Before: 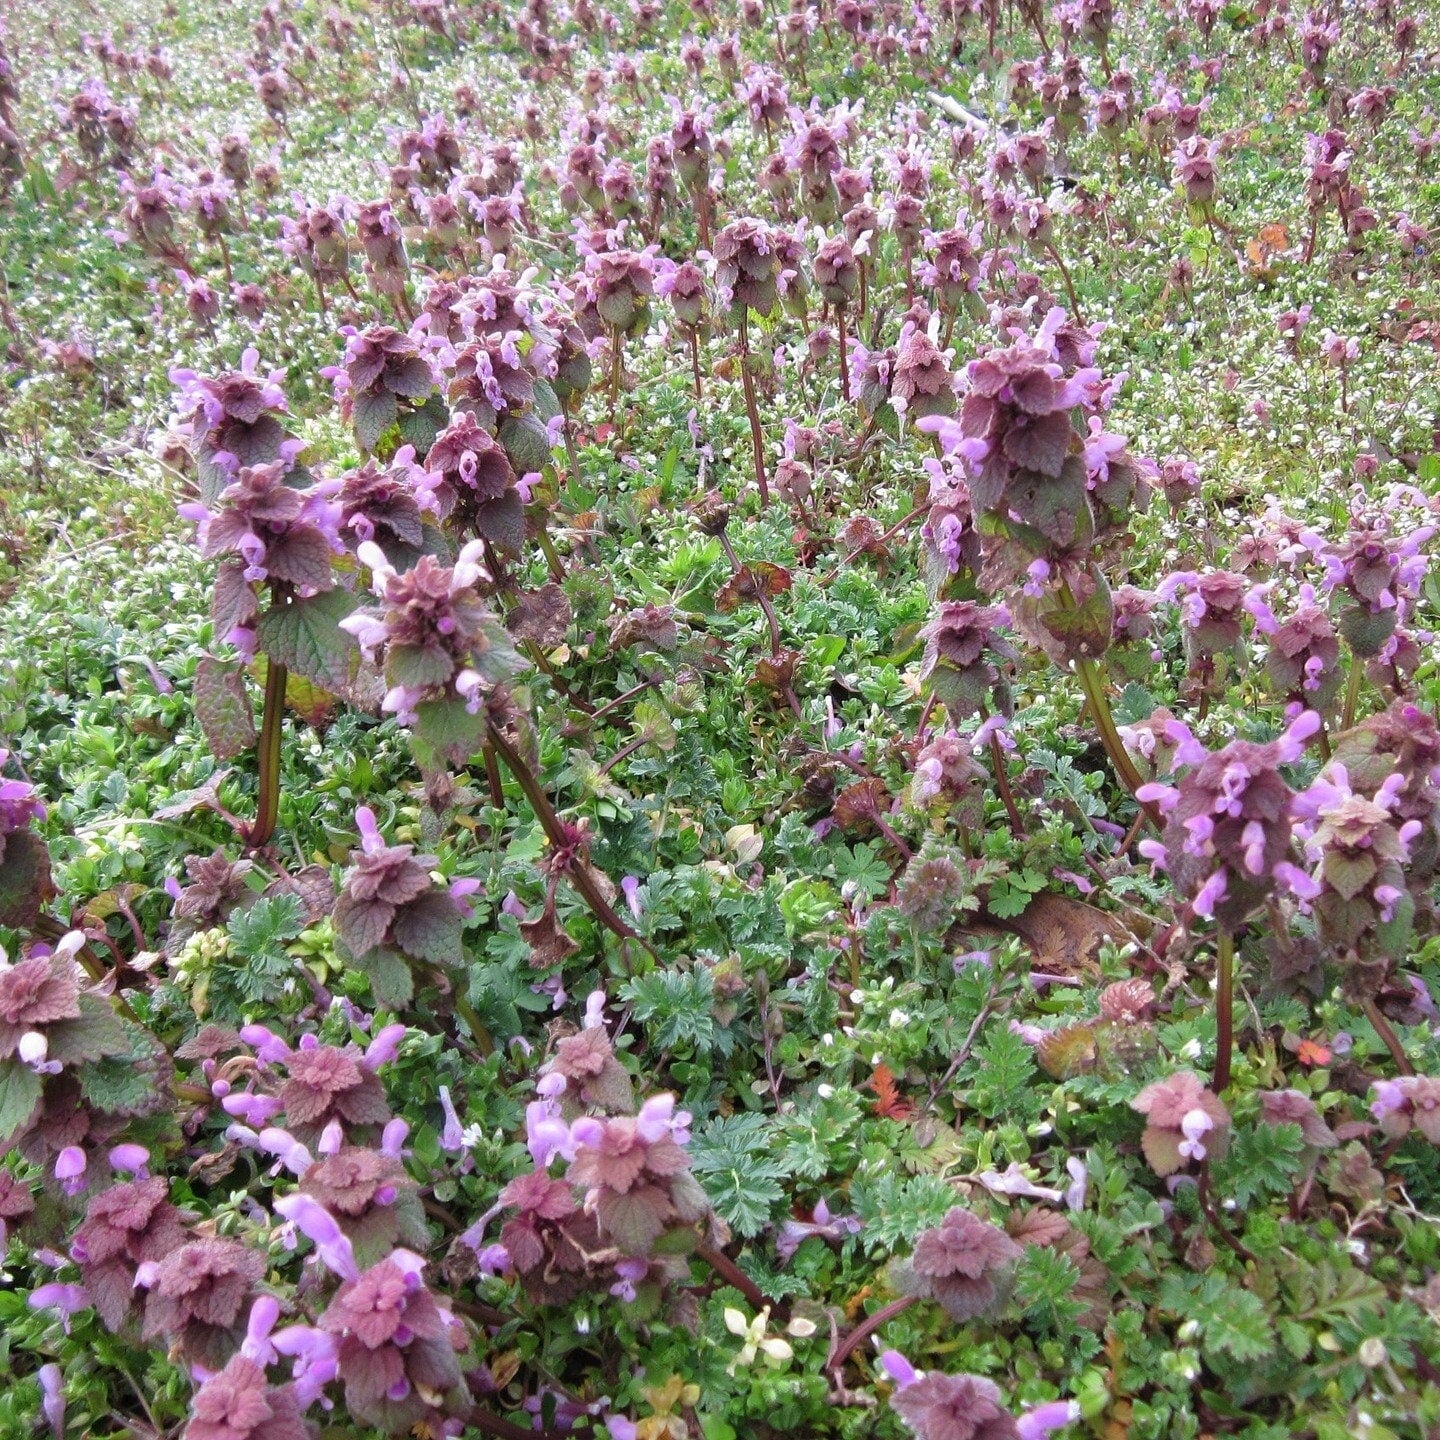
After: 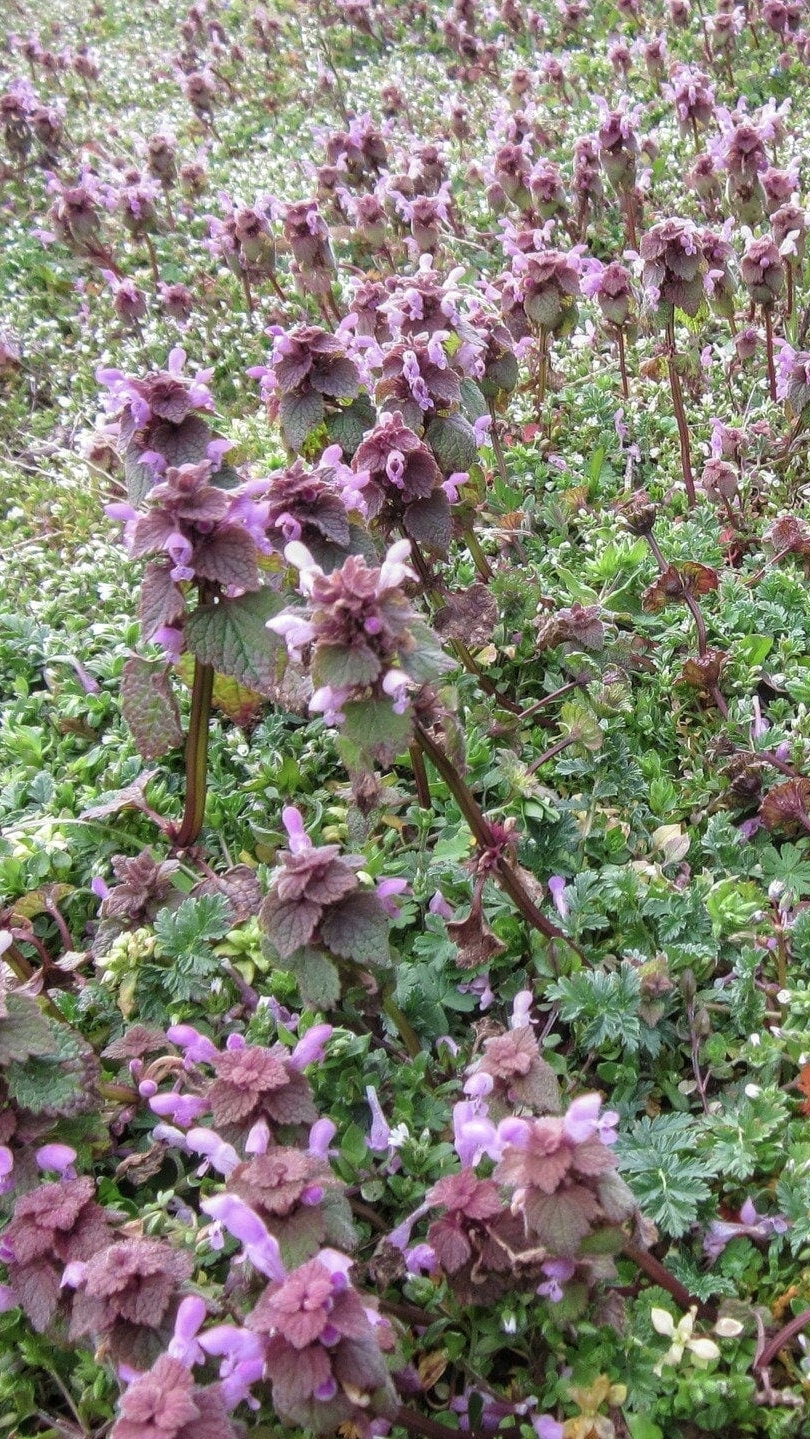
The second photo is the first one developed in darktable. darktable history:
crop: left 5.114%, right 38.589%
contrast brightness saturation: contrast -0.1, saturation -0.1
local contrast: detail 130%
